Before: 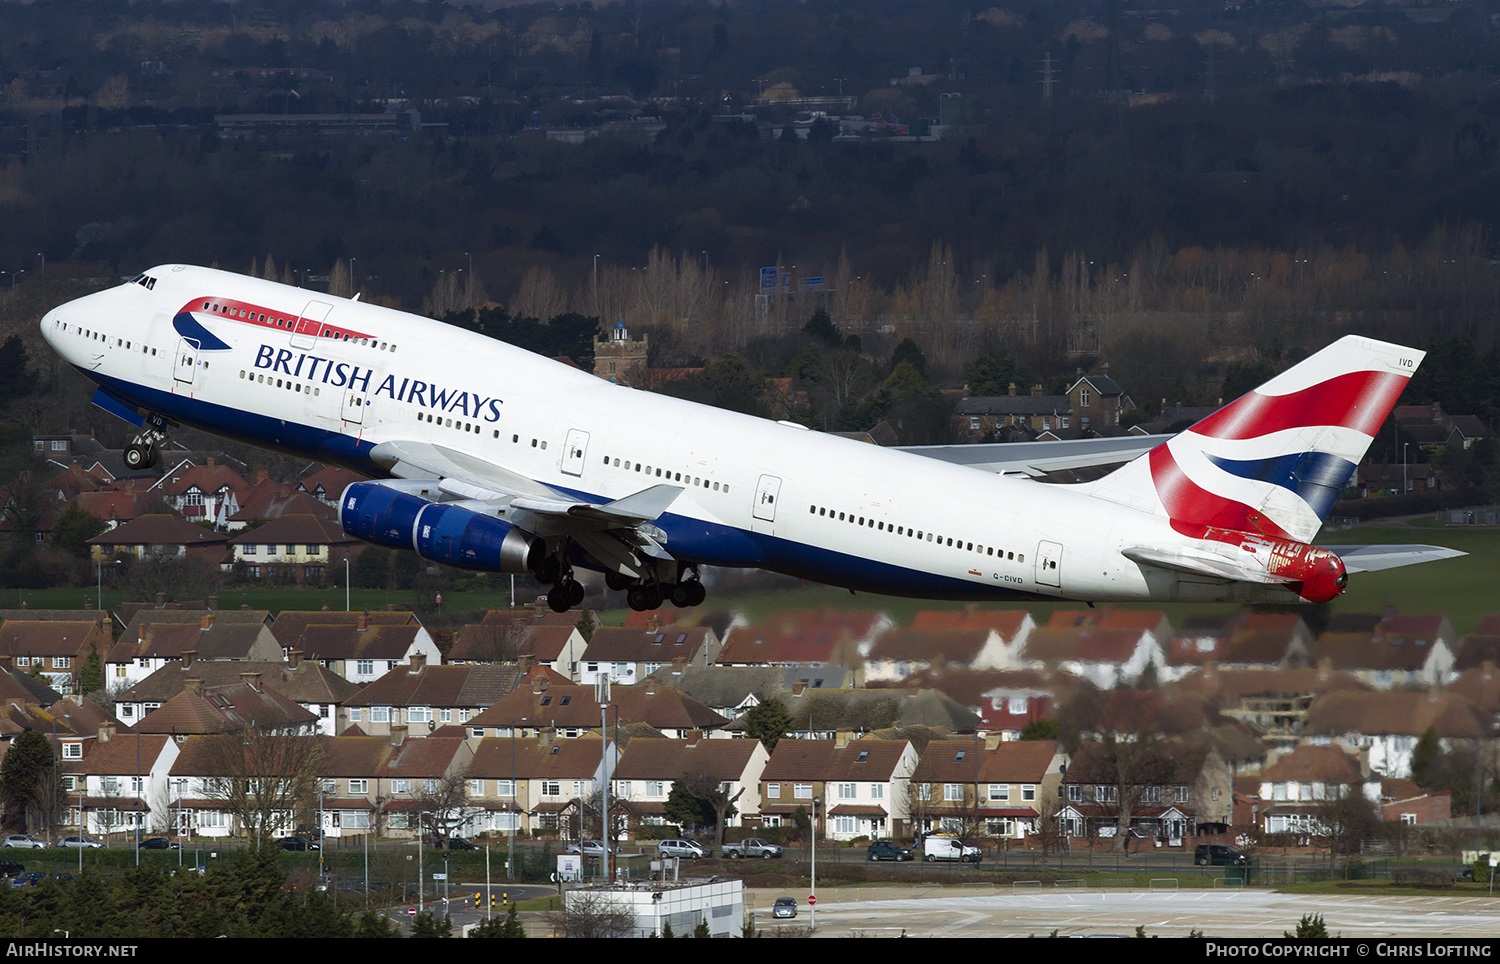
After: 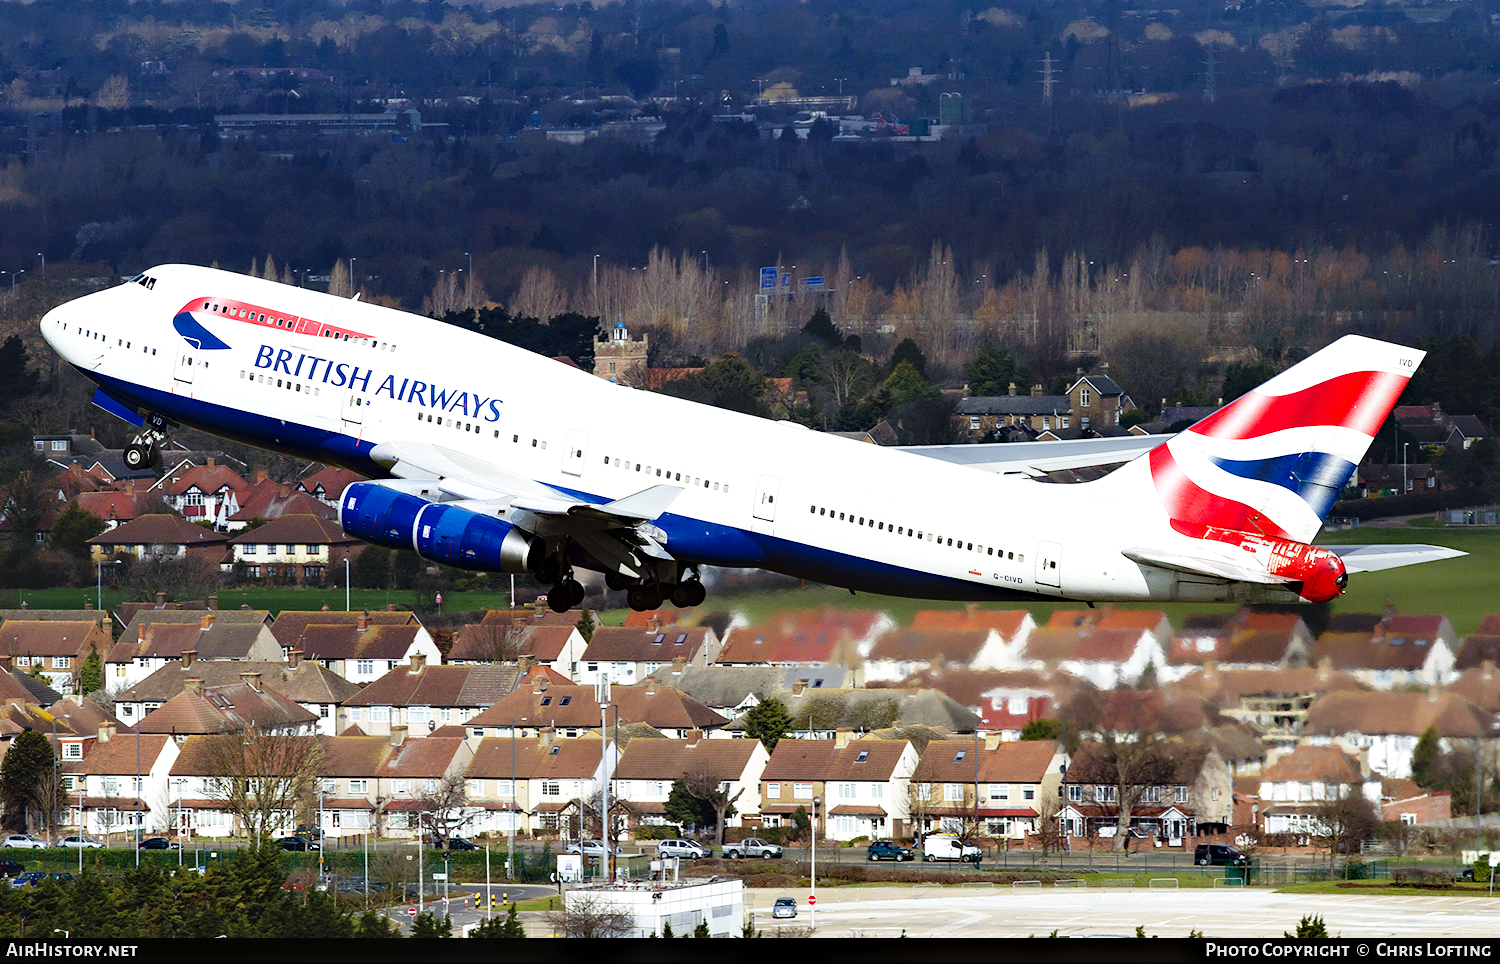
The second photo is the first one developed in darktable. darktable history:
base curve: curves: ch0 [(0, 0) (0.04, 0.03) (0.133, 0.232) (0.448, 0.748) (0.843, 0.968) (1, 1)], fusion 1, preserve colors none
